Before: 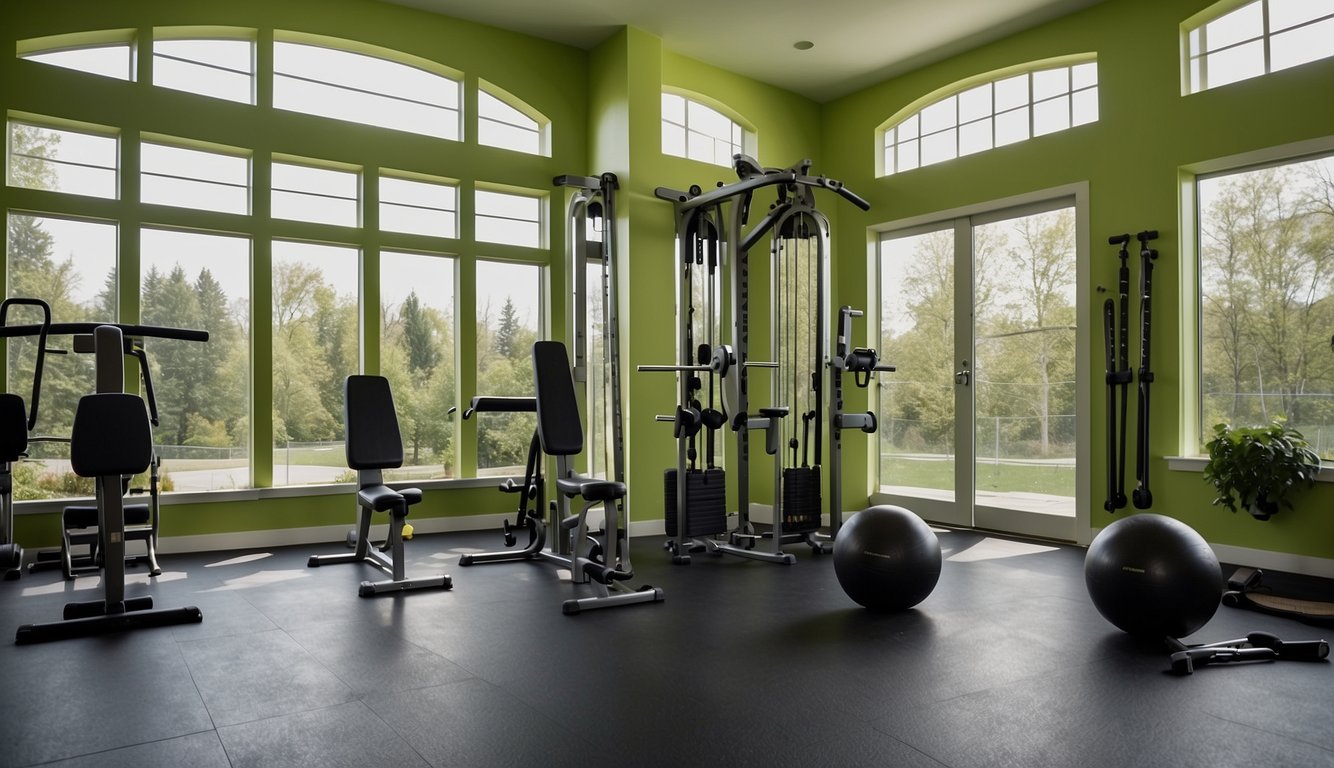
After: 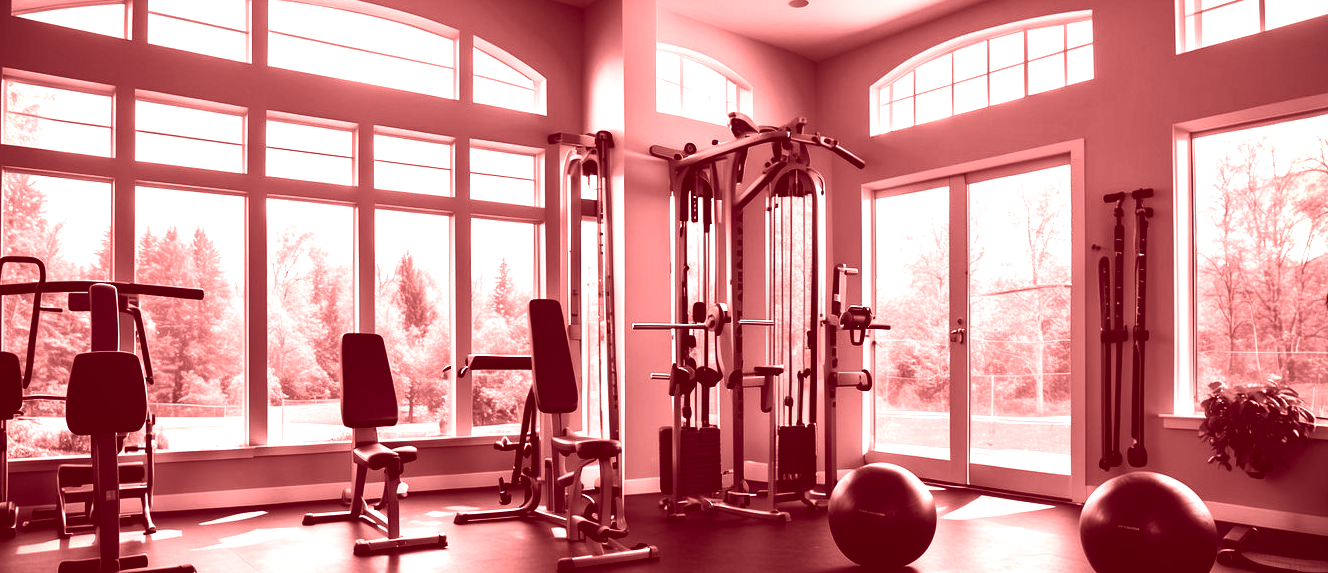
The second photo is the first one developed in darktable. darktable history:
vignetting: fall-off start 97.23%, saturation -0.024, center (-0.033, -0.042), width/height ratio 1.179, unbound false
colorize: saturation 60%, source mix 100%
crop: left 0.387%, top 5.469%, bottom 19.809%
tone equalizer: -8 EV -1.08 EV, -7 EV -1.01 EV, -6 EV -0.867 EV, -5 EV -0.578 EV, -3 EV 0.578 EV, -2 EV 0.867 EV, -1 EV 1.01 EV, +0 EV 1.08 EV, edges refinement/feathering 500, mask exposure compensation -1.57 EV, preserve details no
